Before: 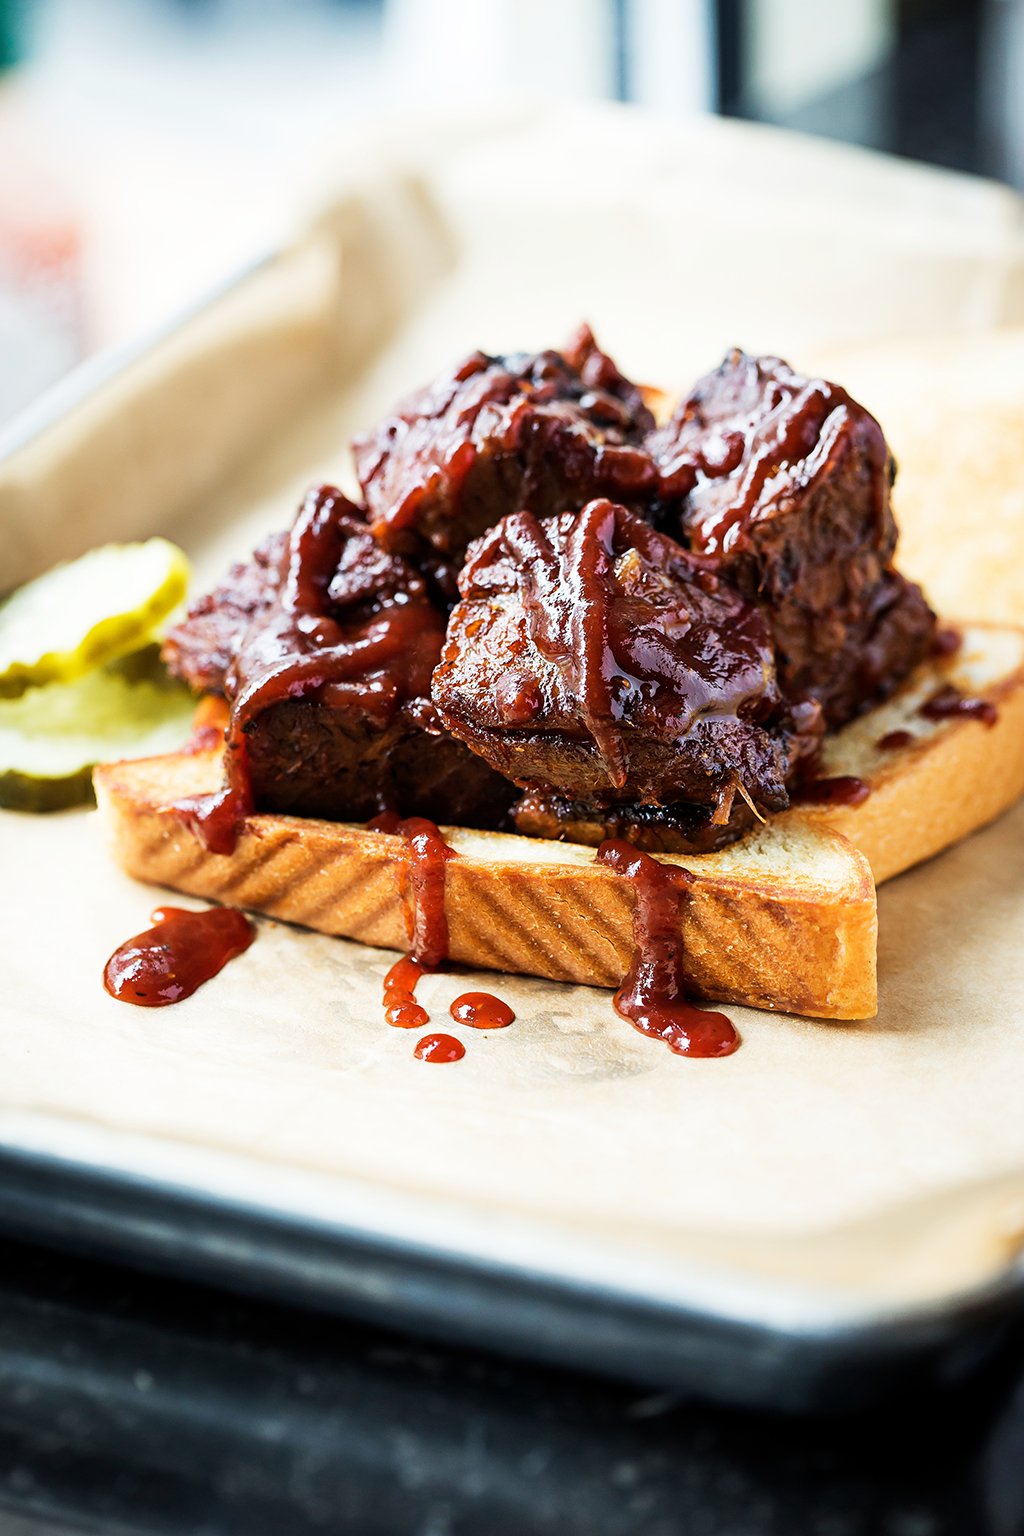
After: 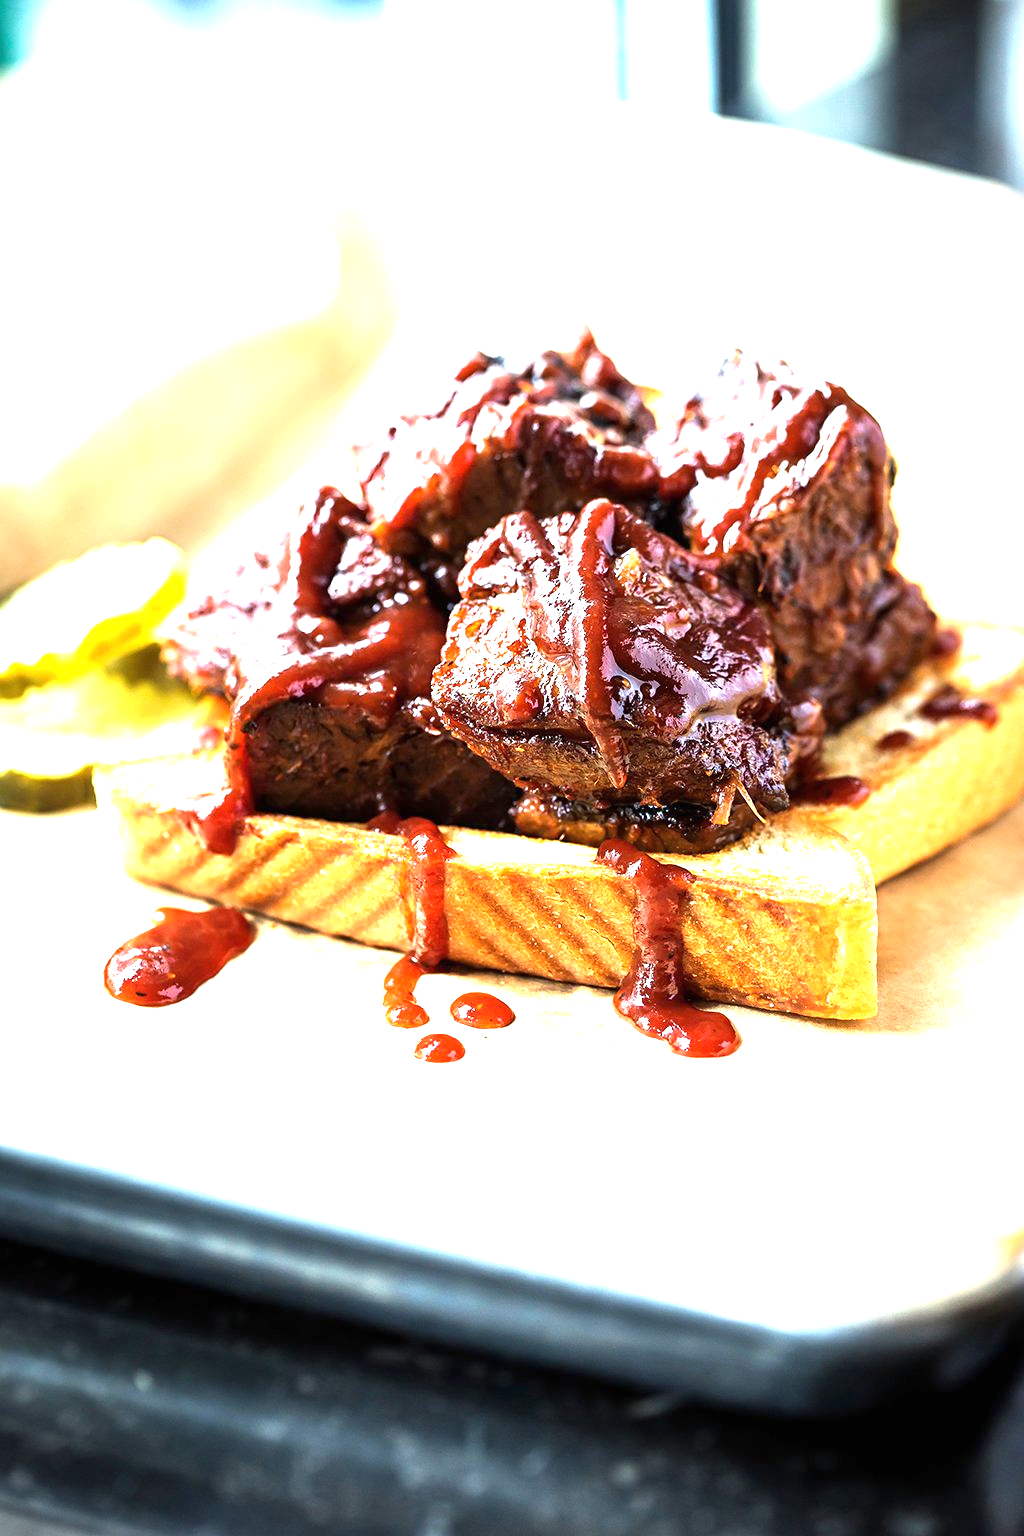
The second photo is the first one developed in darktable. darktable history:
exposure: black level correction 0, exposure 1.391 EV, compensate exposure bias true, compensate highlight preservation false
